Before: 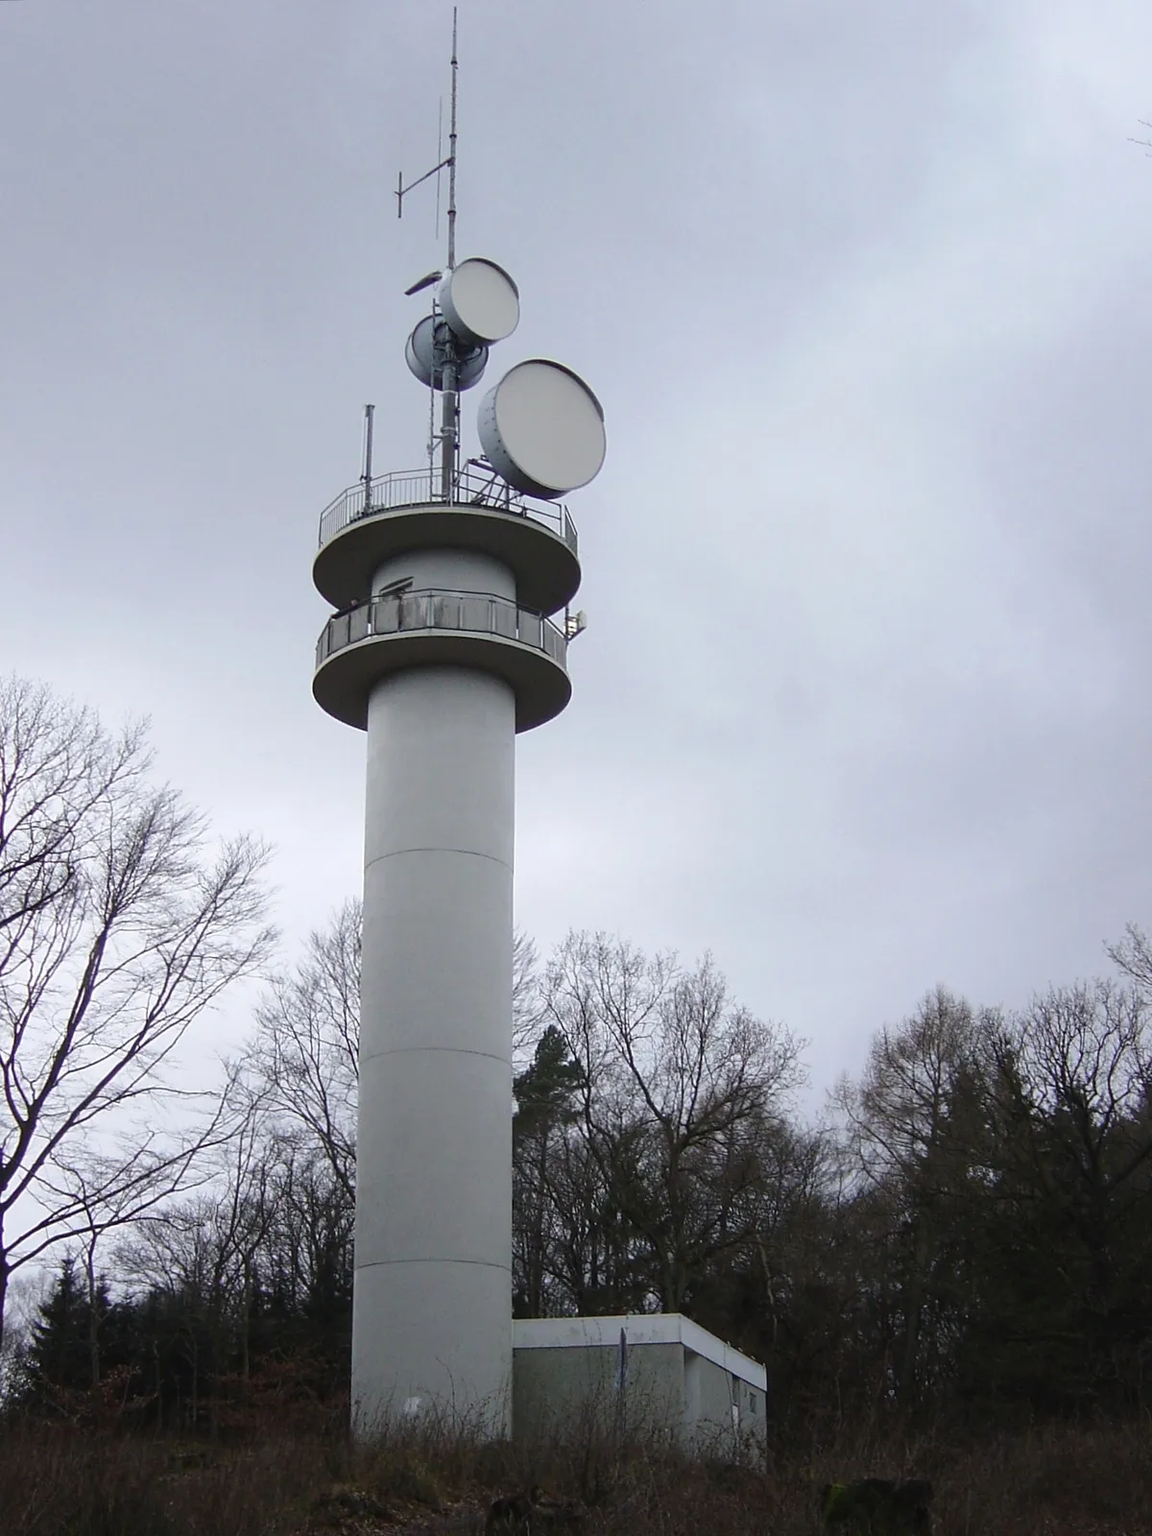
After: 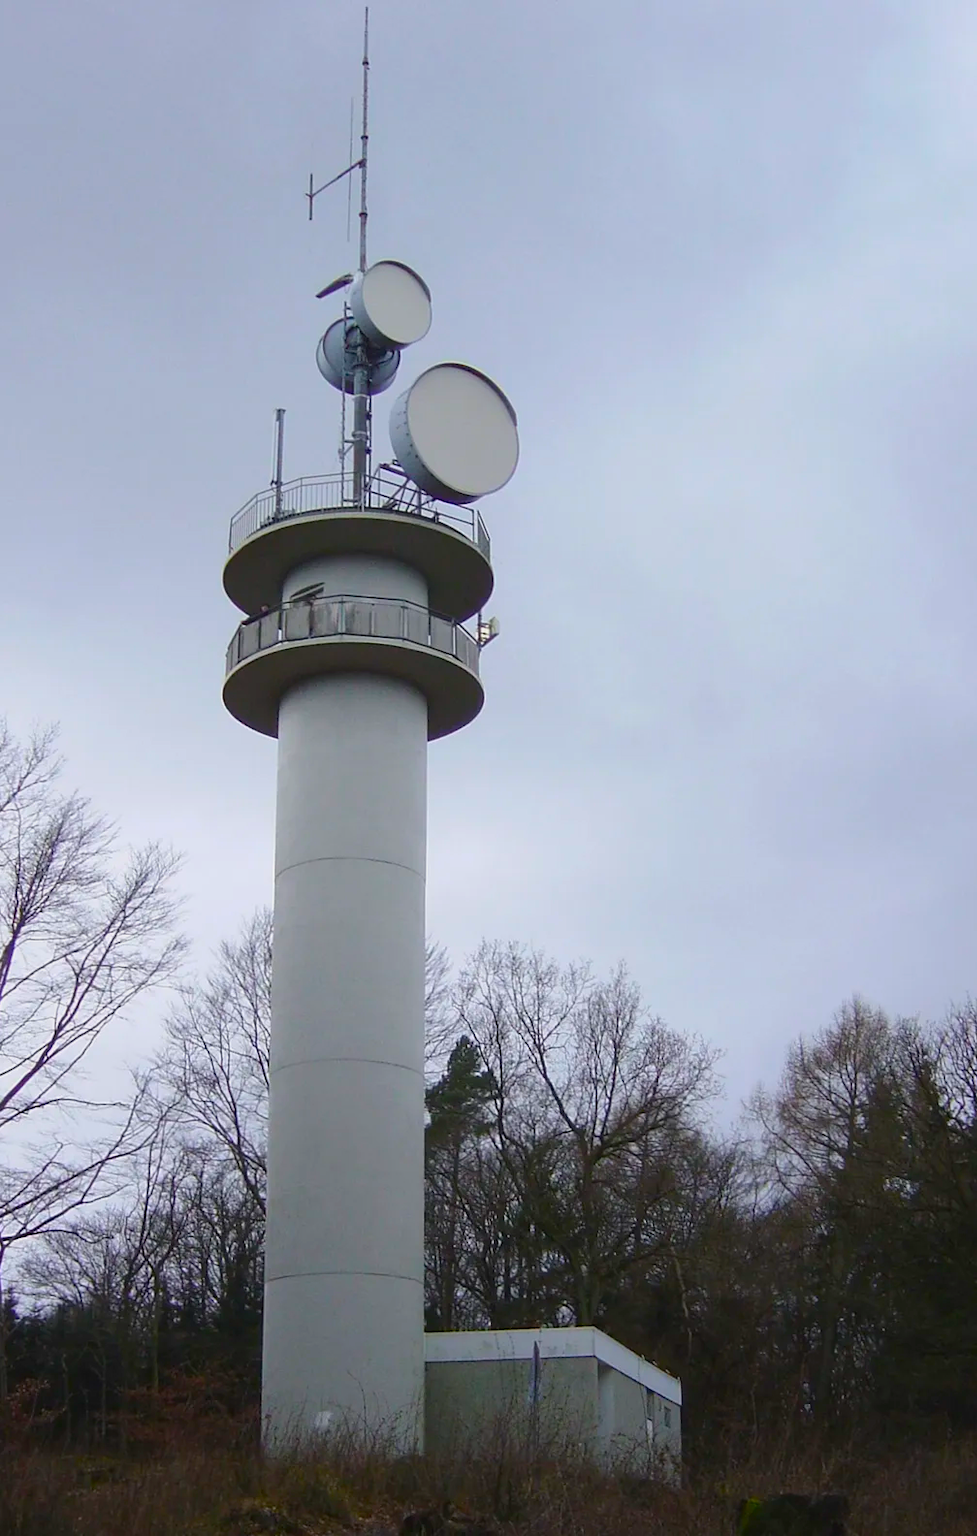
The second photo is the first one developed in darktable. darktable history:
crop: left 8.026%, right 7.374%
color balance: input saturation 134.34%, contrast -10.04%, contrast fulcrum 19.67%, output saturation 133.51%
